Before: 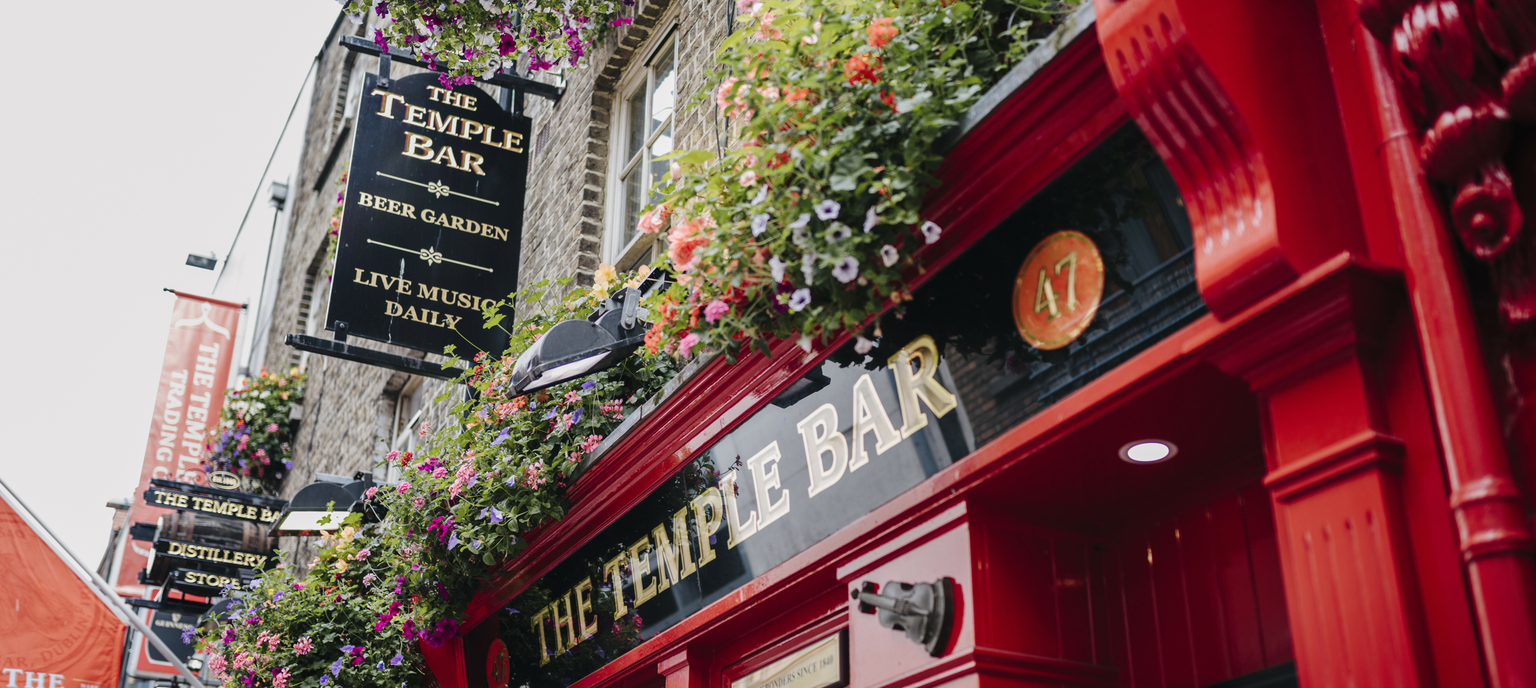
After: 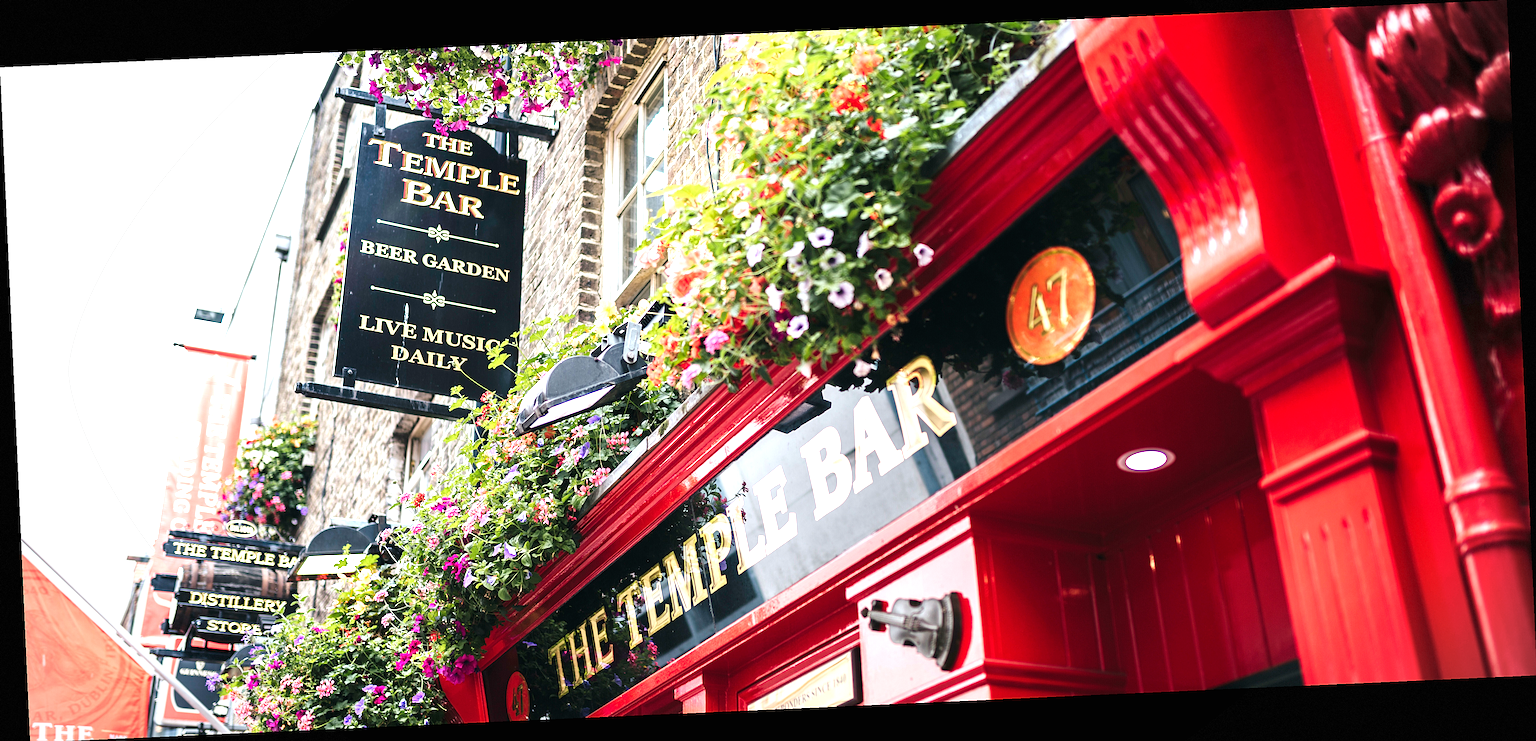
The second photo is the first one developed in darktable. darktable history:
exposure: black level correction 0, exposure 1.2 EV, compensate exposure bias true, compensate highlight preservation false
vignetting: fall-off start 91%, fall-off radius 39.39%, brightness -0.182, saturation -0.3, width/height ratio 1.219, shape 1.3, dithering 8-bit output, unbound false
rotate and perspective: rotation -2.56°, automatic cropping off
sharpen: on, module defaults
